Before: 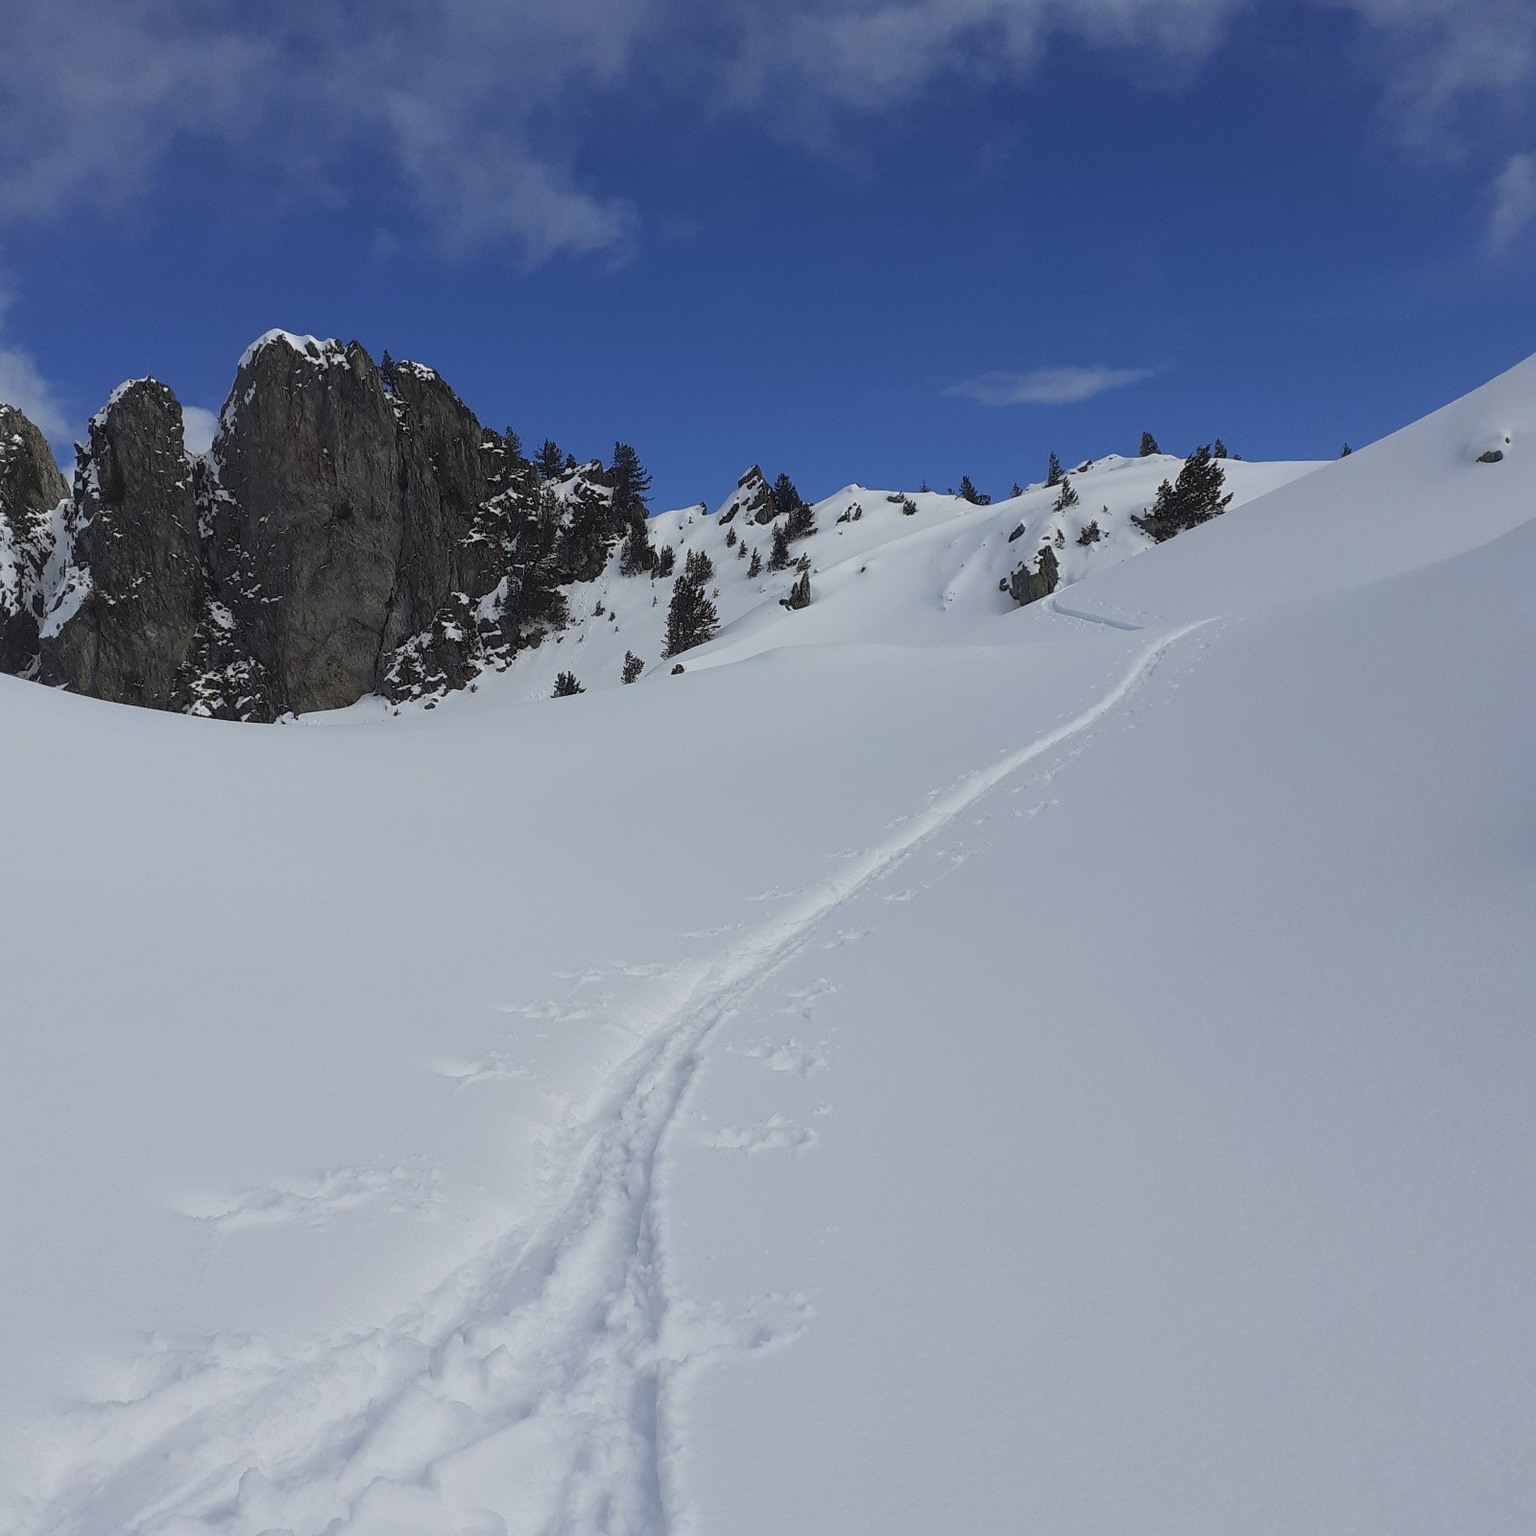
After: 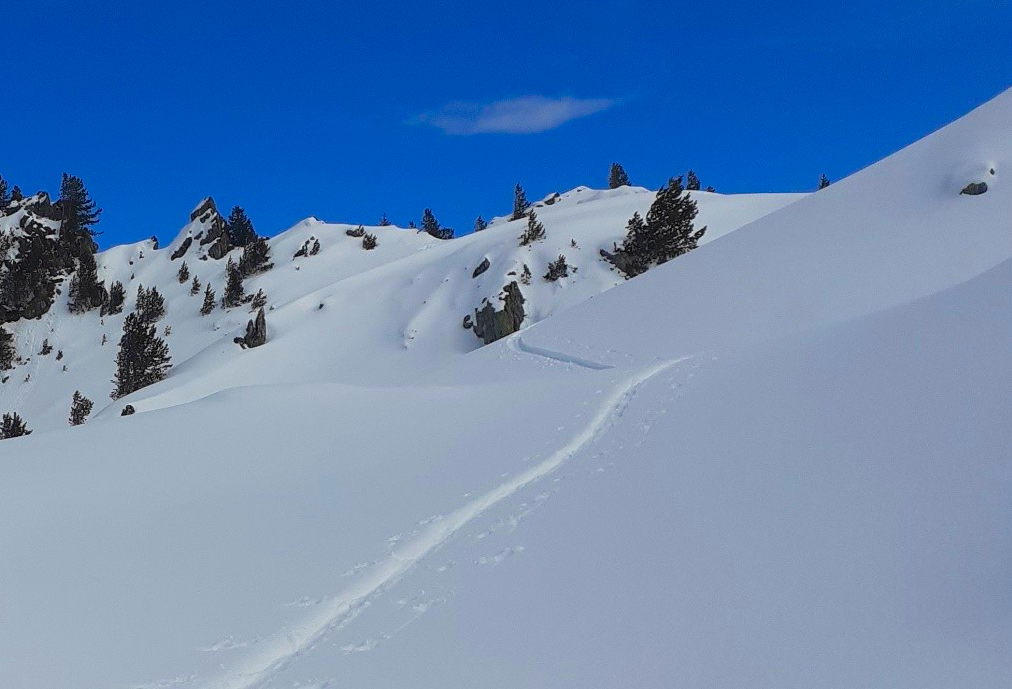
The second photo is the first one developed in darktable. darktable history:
color balance rgb: linear chroma grading › global chroma 32.96%, perceptual saturation grading › global saturation 19.311%, global vibrance 14.43%
crop: left 36.18%, top 17.946%, right 0.529%, bottom 38.969%
